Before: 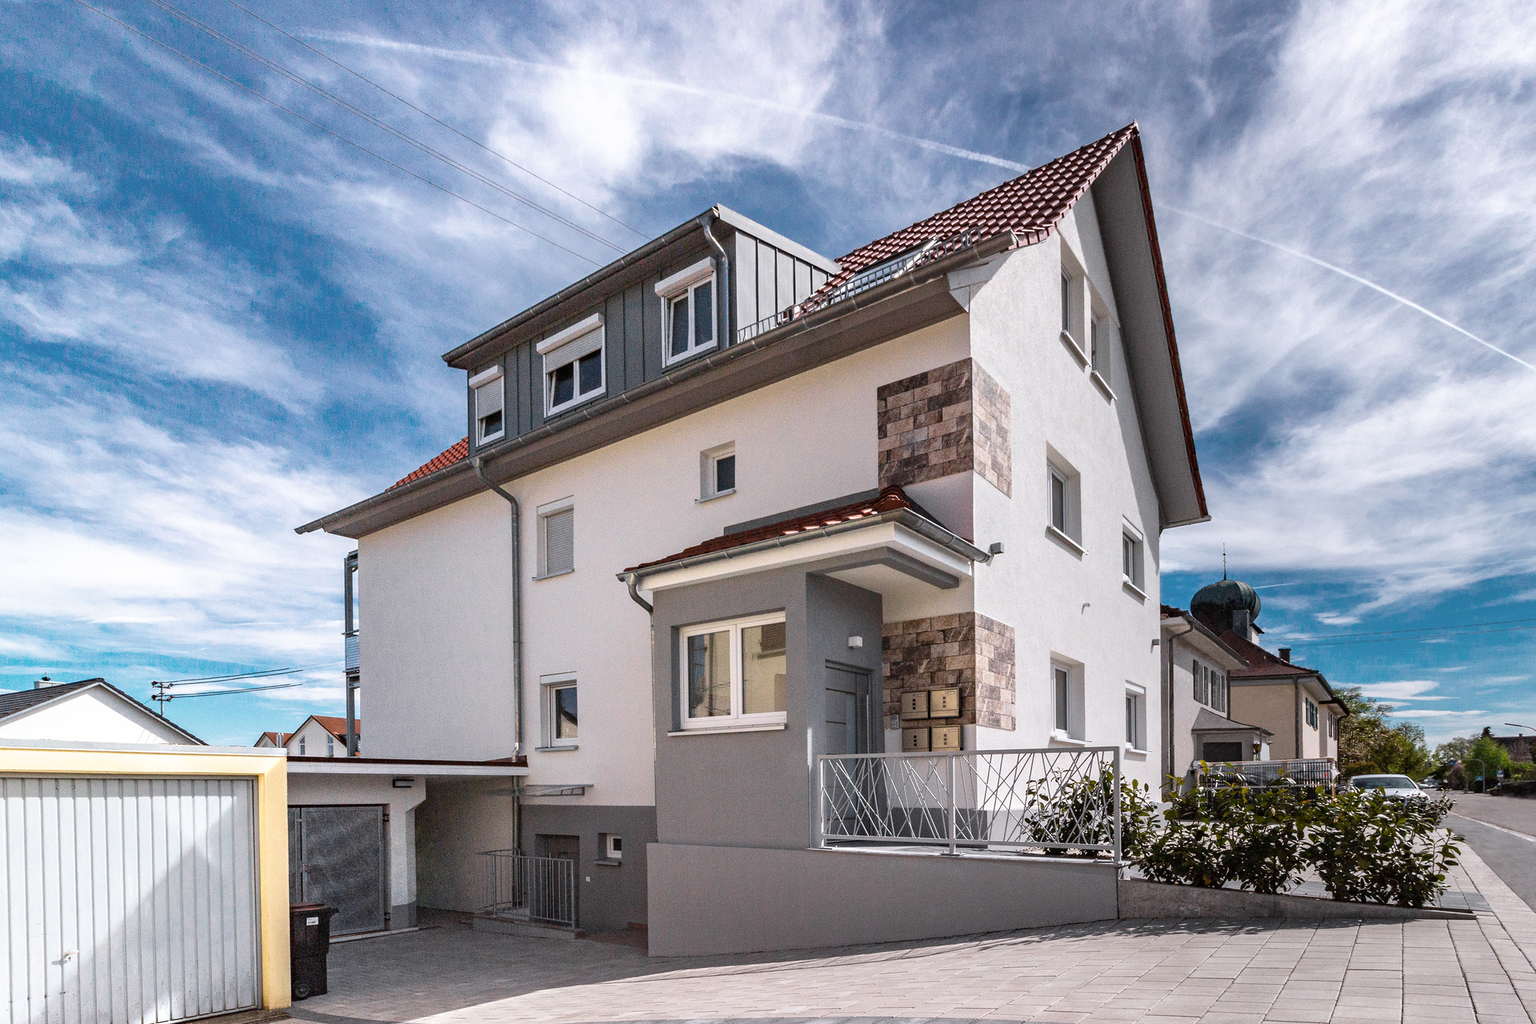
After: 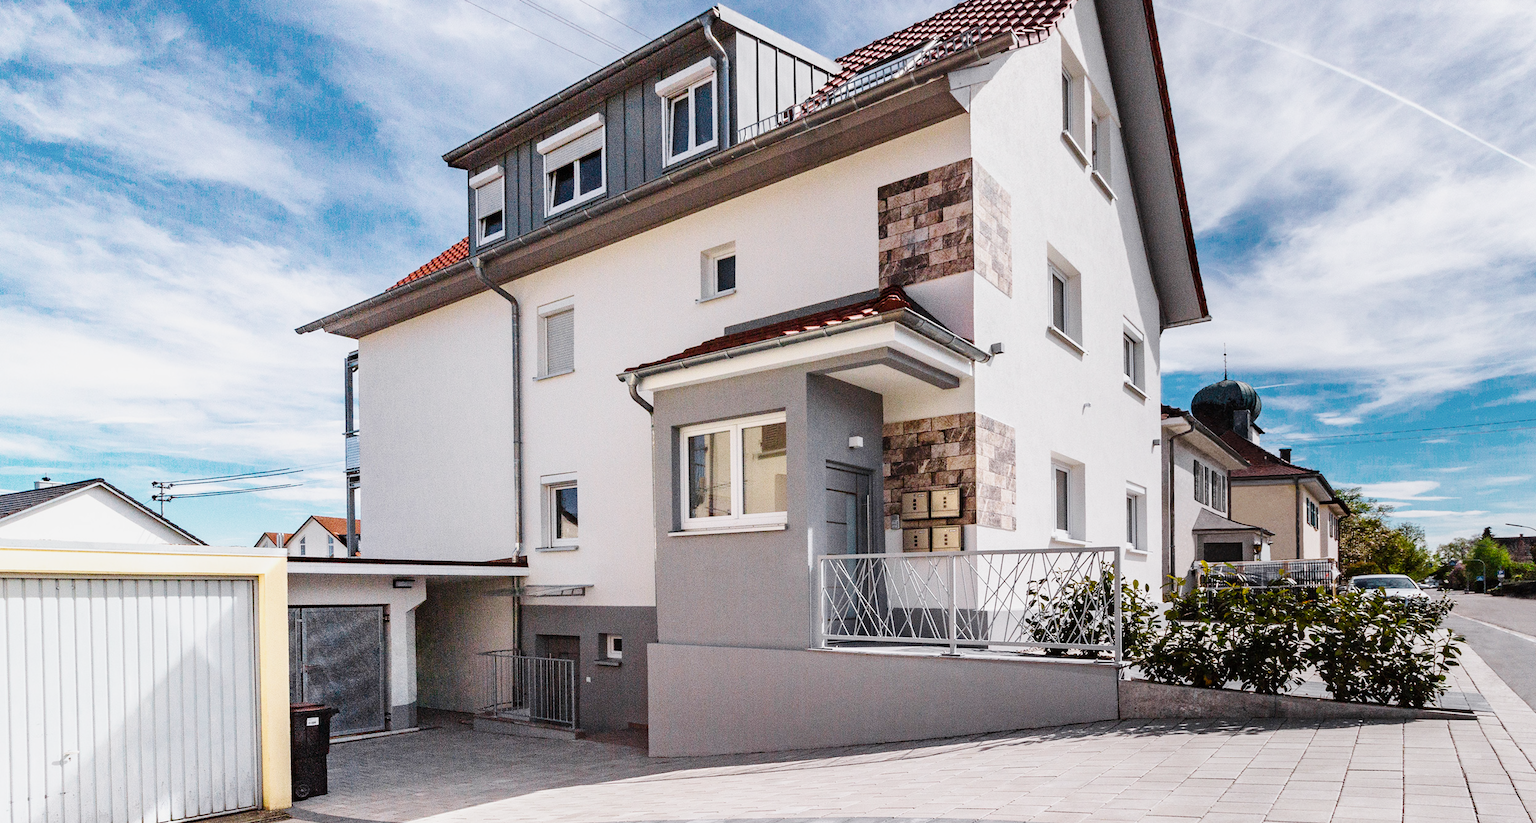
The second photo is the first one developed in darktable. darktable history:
crop and rotate: top 19.598%
tone curve: curves: ch0 [(0, 0) (0.11, 0.081) (0.256, 0.259) (0.398, 0.475) (0.498, 0.611) (0.65, 0.757) (0.835, 0.883) (1, 0.961)]; ch1 [(0, 0) (0.346, 0.307) (0.408, 0.369) (0.453, 0.457) (0.482, 0.479) (0.502, 0.498) (0.521, 0.51) (0.553, 0.554) (0.618, 0.65) (0.693, 0.727) (1, 1)]; ch2 [(0, 0) (0.358, 0.362) (0.434, 0.46) (0.485, 0.494) (0.5, 0.494) (0.511, 0.508) (0.537, 0.55) (0.579, 0.599) (0.621, 0.693) (1, 1)], preserve colors none
